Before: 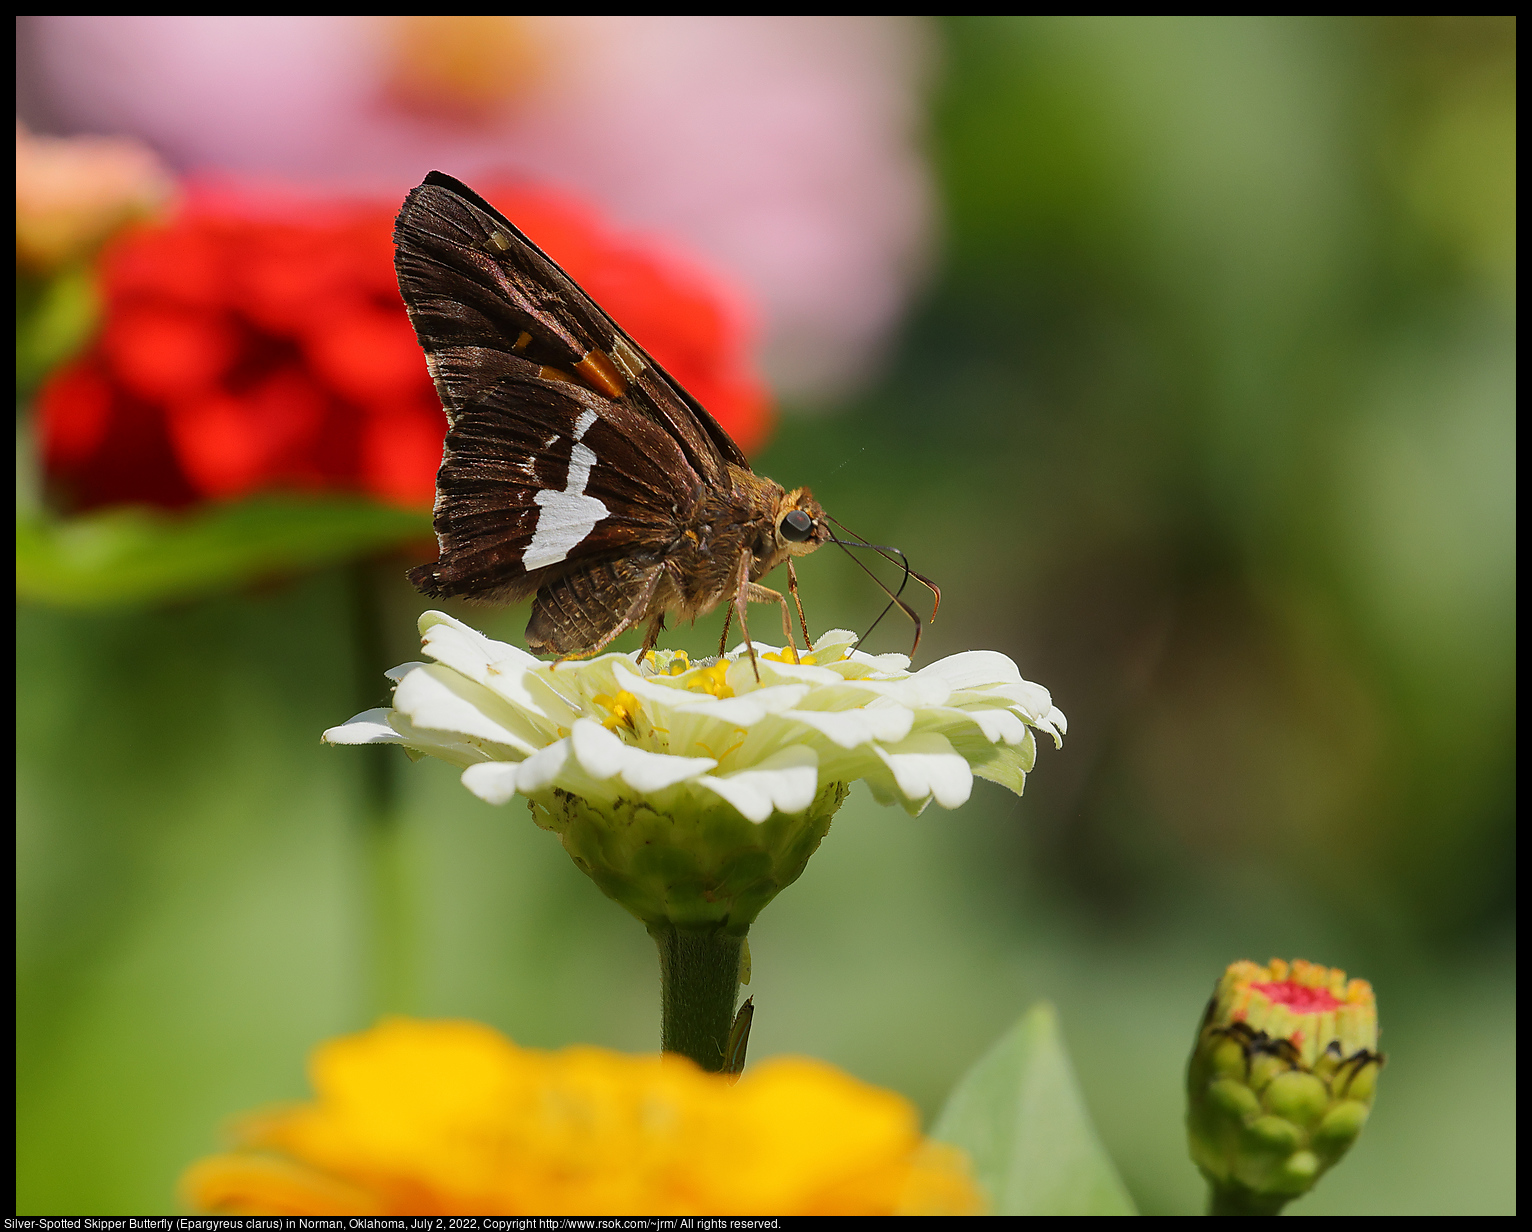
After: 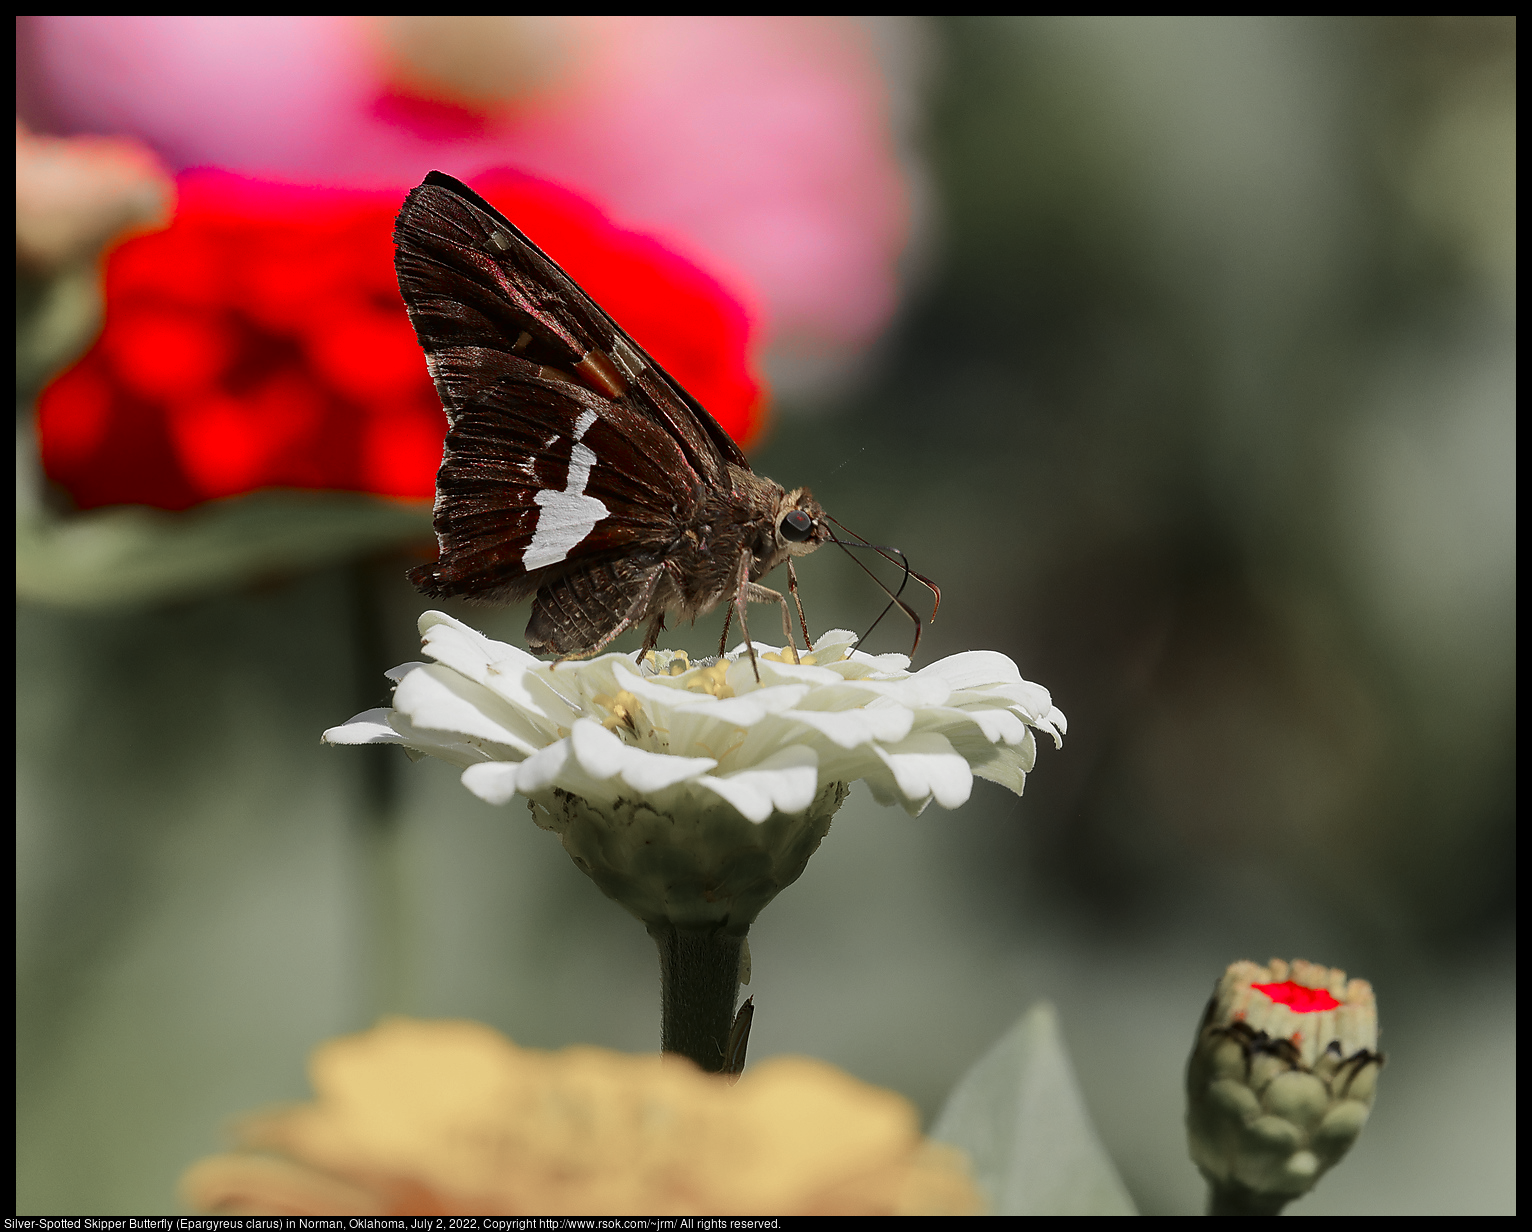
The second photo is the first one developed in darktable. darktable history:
shadows and highlights: radius 125.46, shadows 30.51, highlights -30.51, low approximation 0.01, soften with gaussian
contrast brightness saturation: contrast 0.07, brightness -0.14, saturation 0.11
color zones: curves: ch1 [(0, 0.831) (0.08, 0.771) (0.157, 0.268) (0.241, 0.207) (0.562, -0.005) (0.714, -0.013) (0.876, 0.01) (1, 0.831)]
